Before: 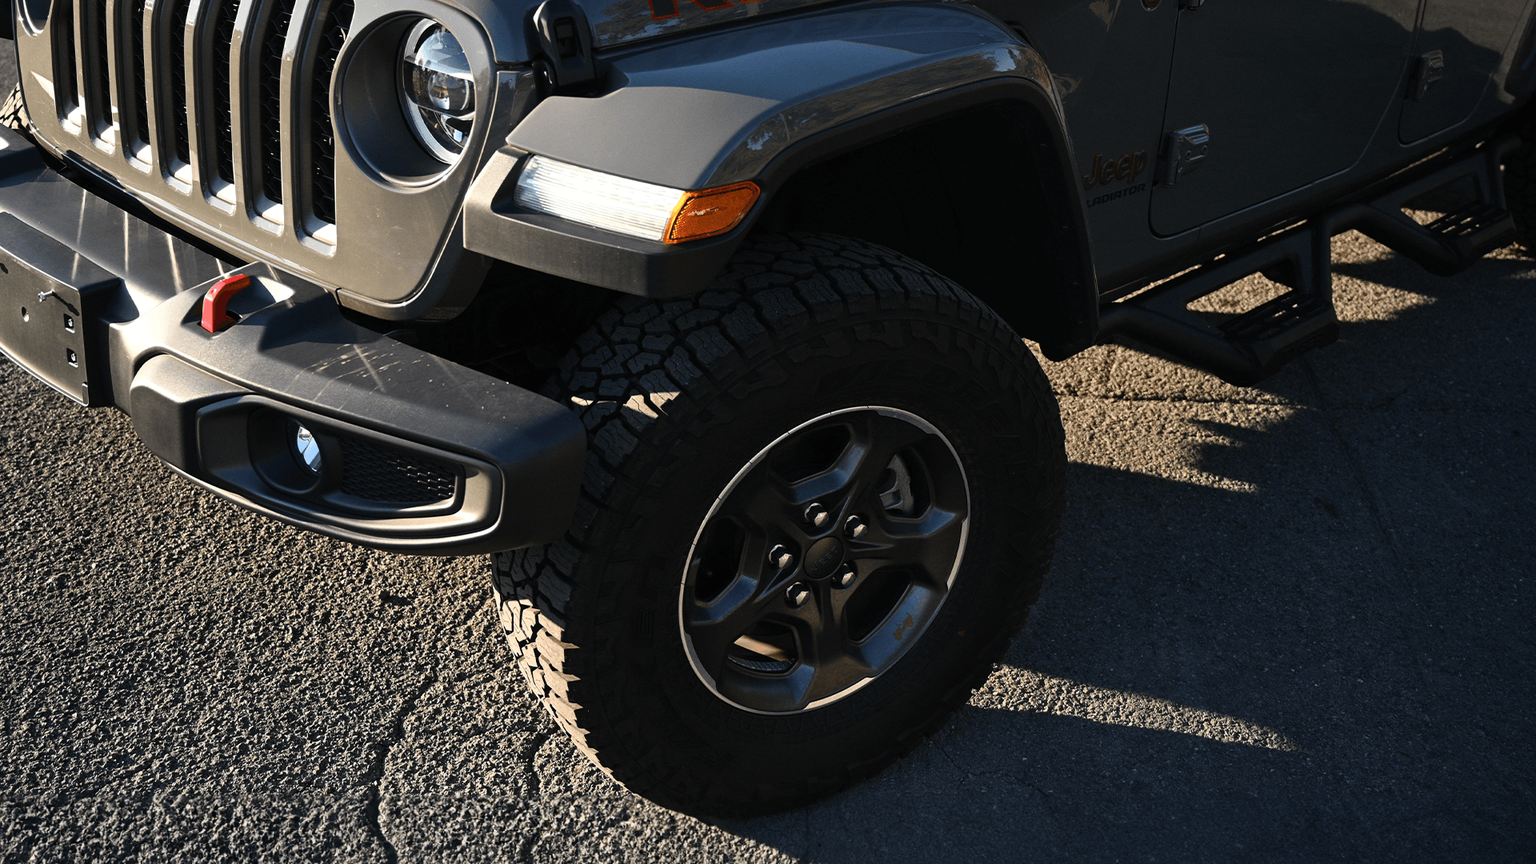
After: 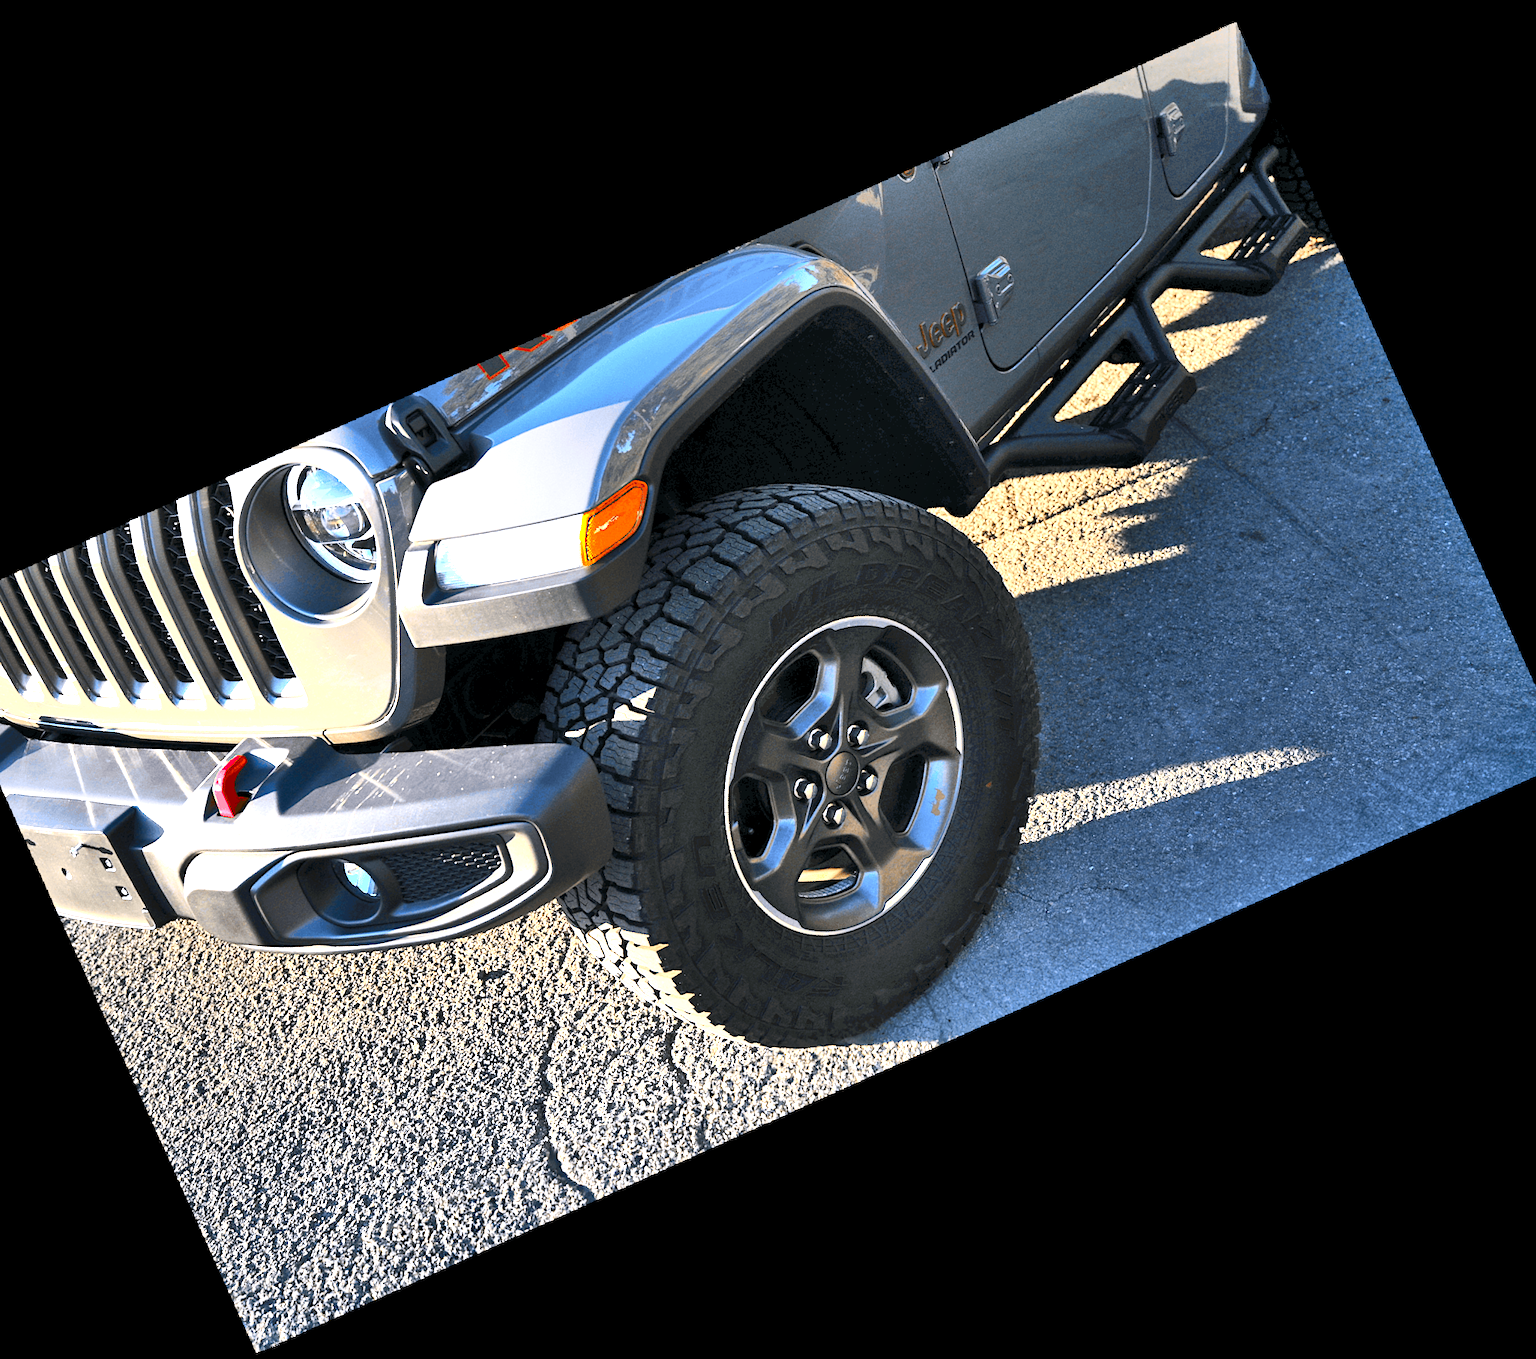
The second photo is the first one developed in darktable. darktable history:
contrast brightness saturation: contrast 0.24, brightness 0.26, saturation 0.39
crop and rotate: angle 19.43°, left 6.812%, right 4.125%, bottom 1.087%
shadows and highlights: shadows 60, highlights -60.23, soften with gaussian
white balance: red 0.984, blue 1.059
rotate and perspective: rotation -4.86°, automatic cropping off
exposure: black level correction 0.001, exposure 2 EV, compensate highlight preservation false
